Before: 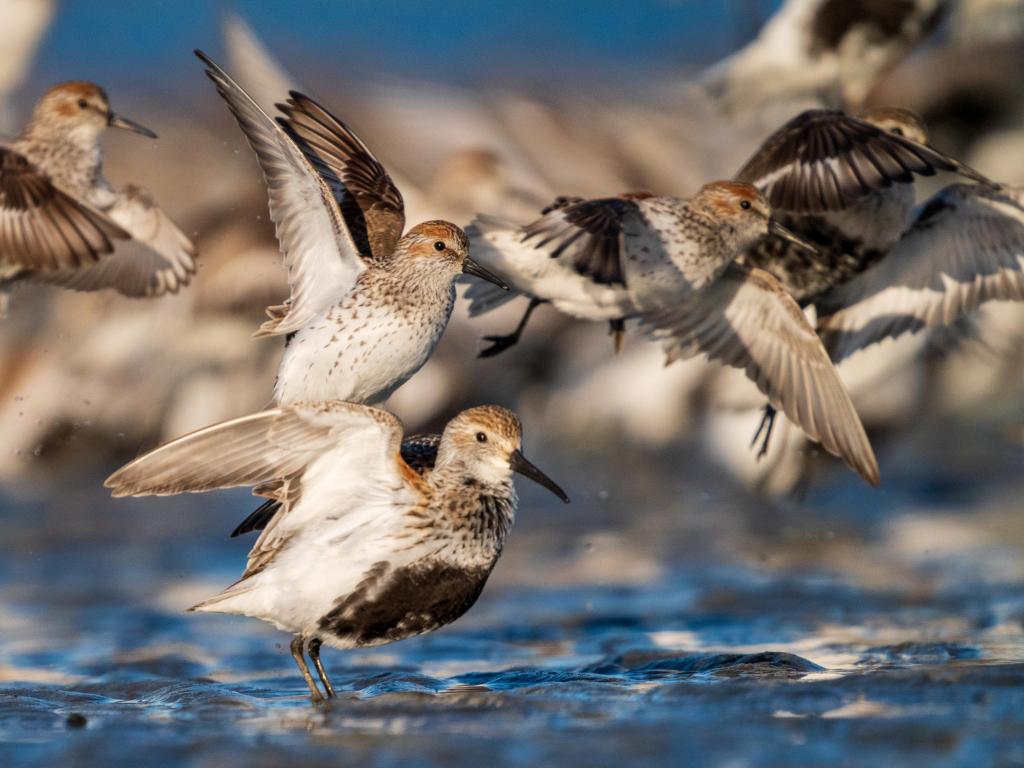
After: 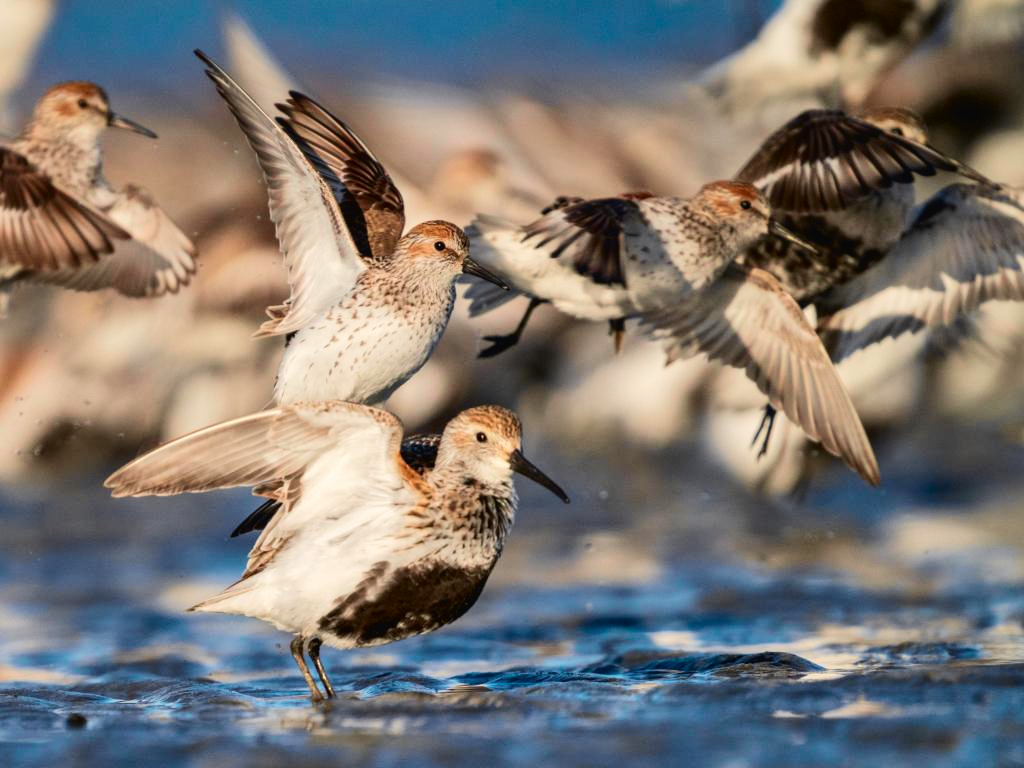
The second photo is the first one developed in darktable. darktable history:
tone curve: curves: ch0 [(0, 0.018) (0.061, 0.041) (0.205, 0.191) (0.289, 0.292) (0.39, 0.424) (0.493, 0.551) (0.666, 0.743) (0.795, 0.841) (1, 0.998)]; ch1 [(0, 0) (0.385, 0.343) (0.439, 0.415) (0.494, 0.498) (0.501, 0.501) (0.51, 0.509) (0.548, 0.563) (0.586, 0.61) (0.684, 0.658) (0.783, 0.804) (1, 1)]; ch2 [(0, 0) (0.304, 0.31) (0.403, 0.399) (0.441, 0.428) (0.47, 0.469) (0.498, 0.496) (0.524, 0.538) (0.566, 0.579) (0.648, 0.665) (0.697, 0.699) (1, 1)], color space Lab, independent channels, preserve colors none
shadows and highlights: shadows 36.87, highlights -27.73, soften with gaussian
